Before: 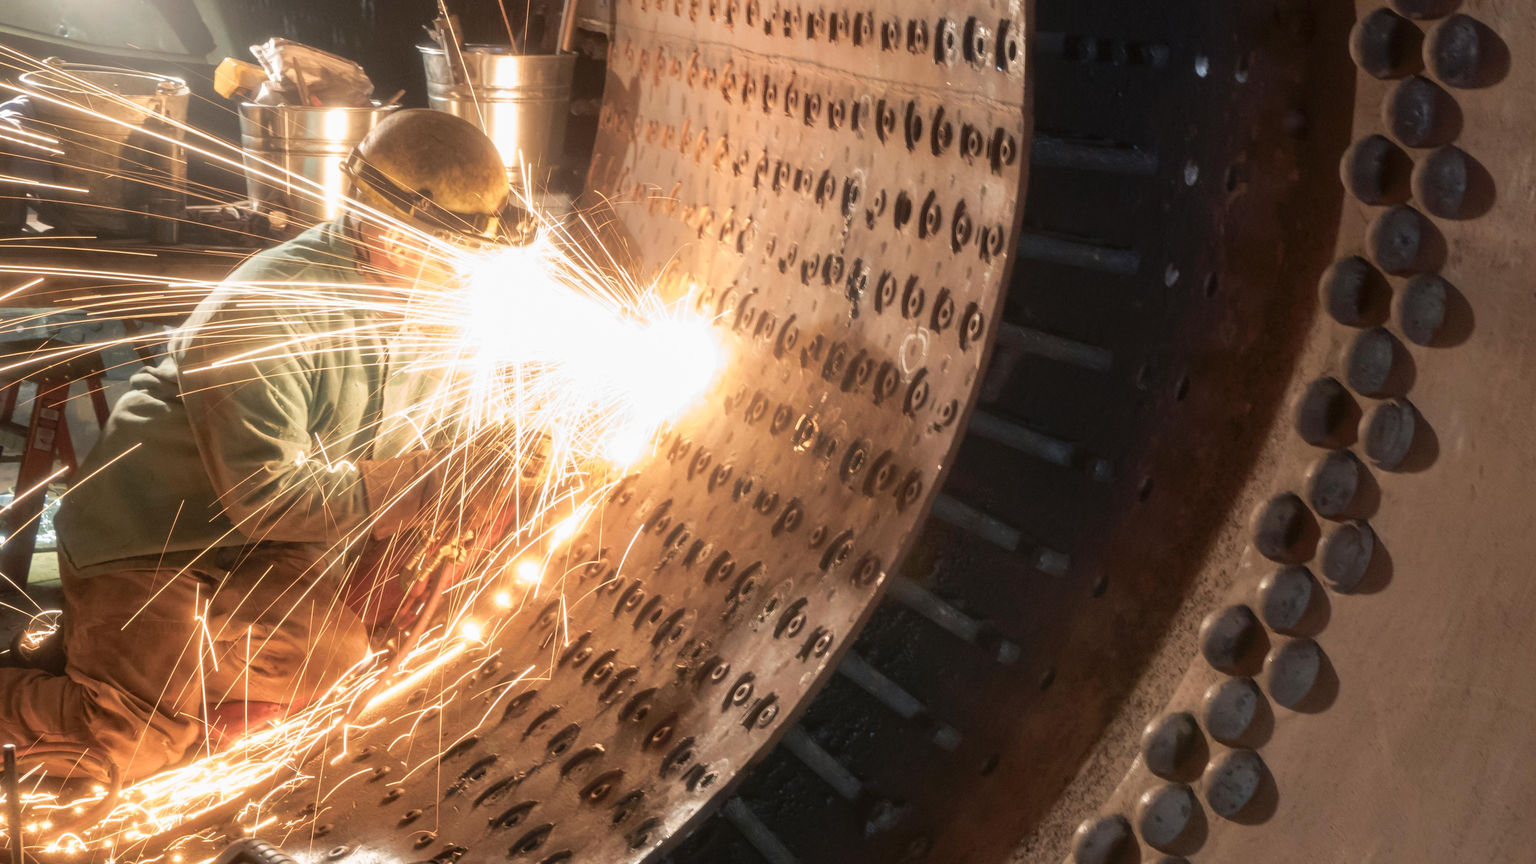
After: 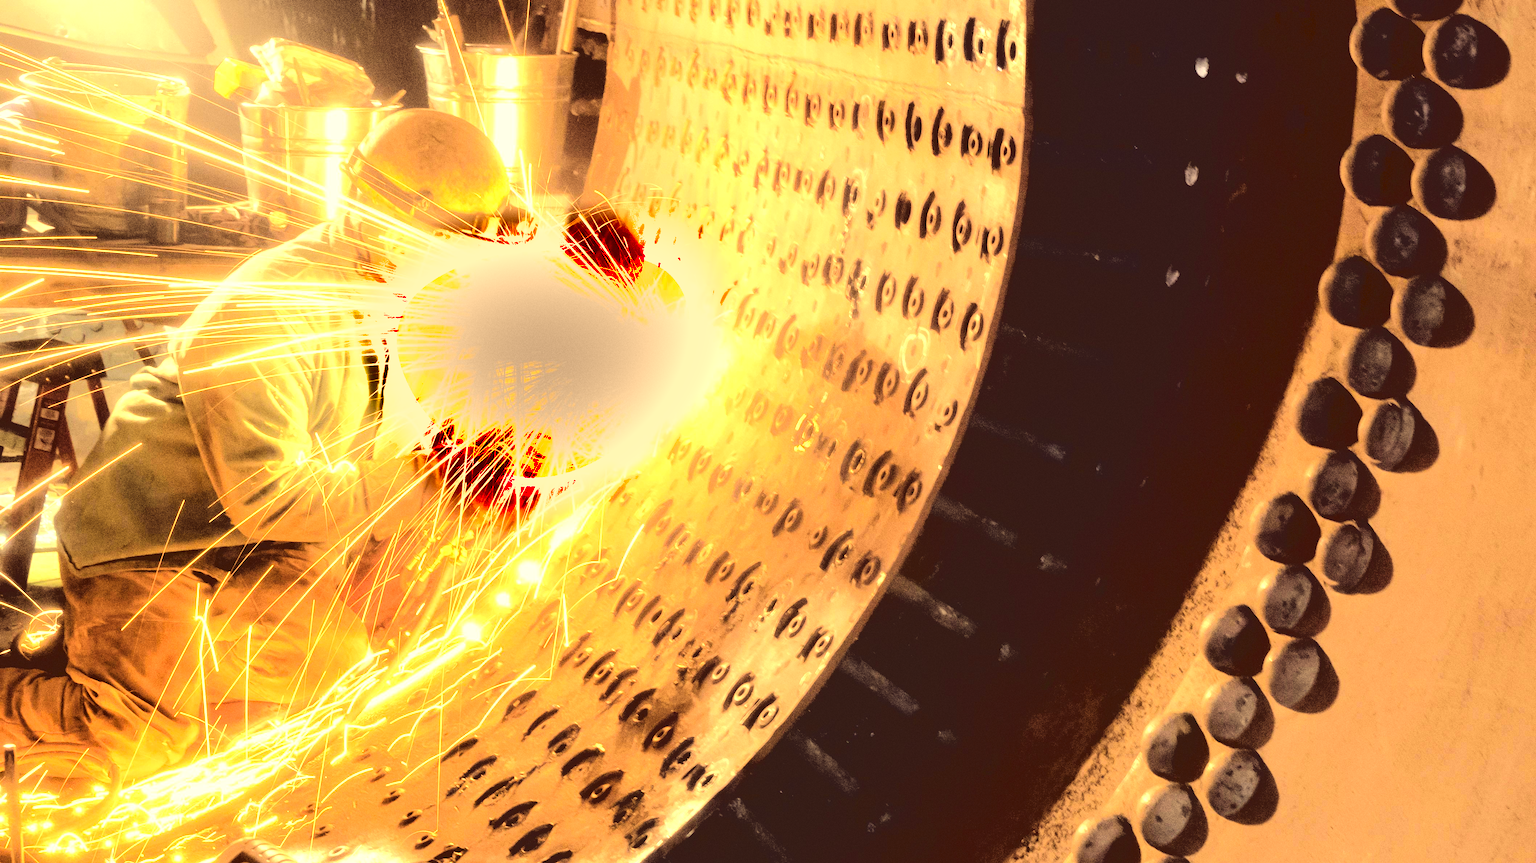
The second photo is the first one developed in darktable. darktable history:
contrast brightness saturation: saturation -0.05
base curve: curves: ch0 [(0.065, 0.026) (0.236, 0.358) (0.53, 0.546) (0.777, 0.841) (0.924, 0.992)], preserve colors average RGB
color zones: curves: ch1 [(0.077, 0.436) (0.25, 0.5) (0.75, 0.5)]
tone curve: curves: ch0 [(0, 0.072) (0.249, 0.176) (0.518, 0.489) (0.832, 0.854) (1, 0.948)], color space Lab, linked channels, preserve colors none
grain: coarseness 0.09 ISO
shadows and highlights: radius 331.84, shadows 53.55, highlights -100, compress 94.63%, highlights color adjustment 73.23%, soften with gaussian
exposure: black level correction 0, exposure 1.625 EV, compensate exposure bias true, compensate highlight preservation false
color correction: highlights a* 10.12, highlights b* 39.04, shadows a* 14.62, shadows b* 3.37
